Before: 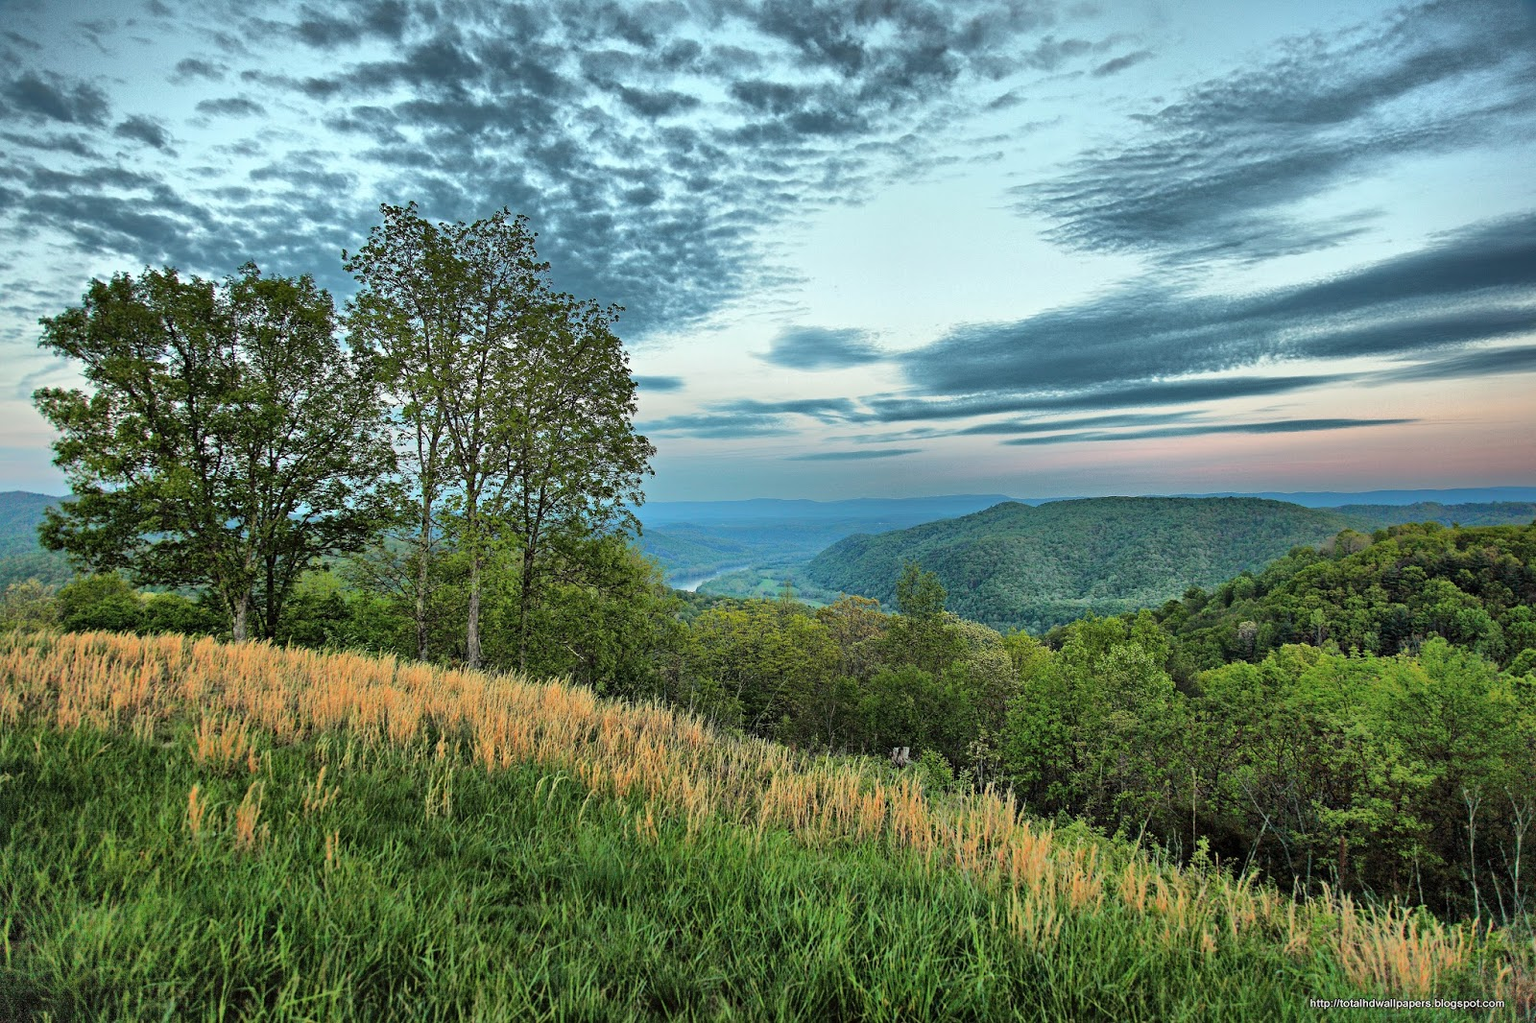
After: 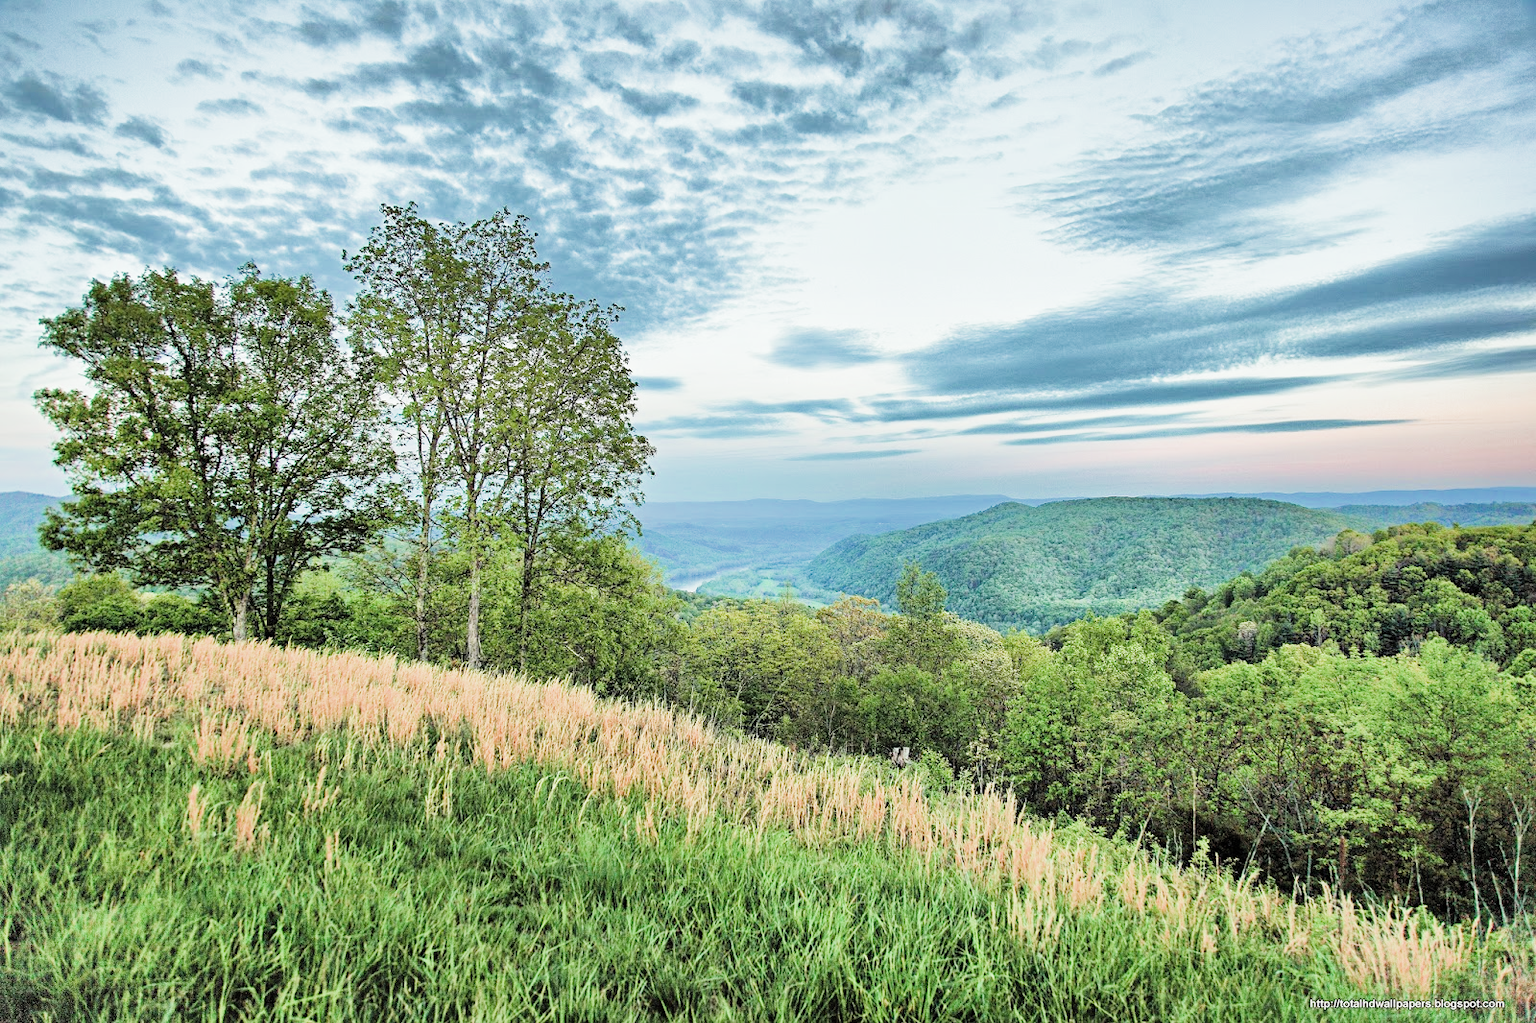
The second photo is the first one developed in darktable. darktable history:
exposure: black level correction 0, exposure 1.593 EV, compensate highlight preservation false
filmic rgb: black relative exposure -7.47 EV, white relative exposure 4.84 EV, hardness 3.39, add noise in highlights 0.001, color science v3 (2019), use custom middle-gray values true, contrast in highlights soft
